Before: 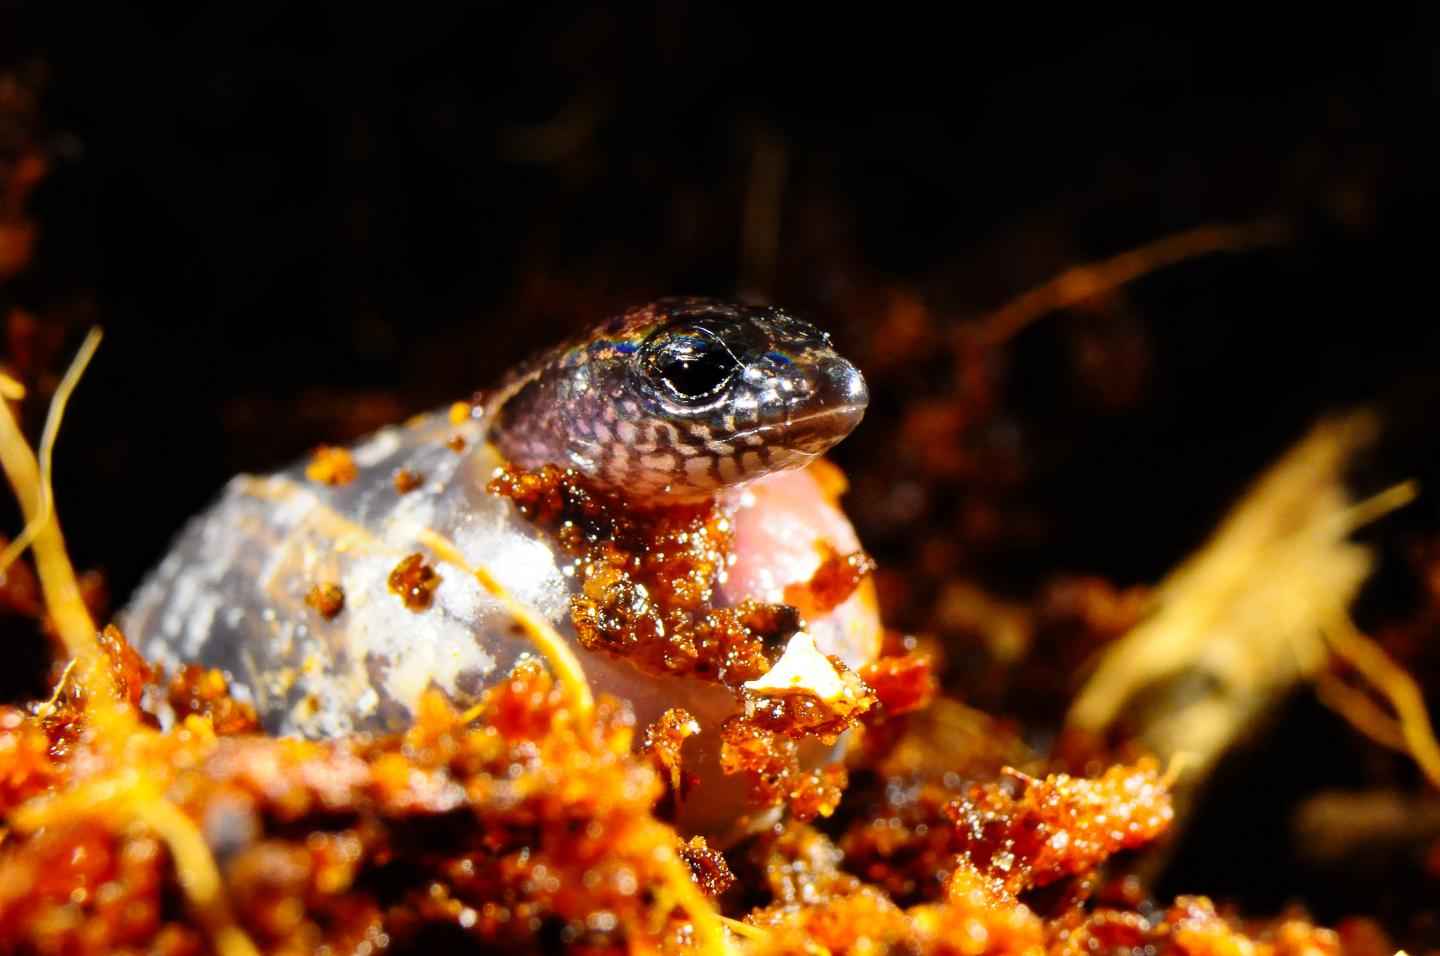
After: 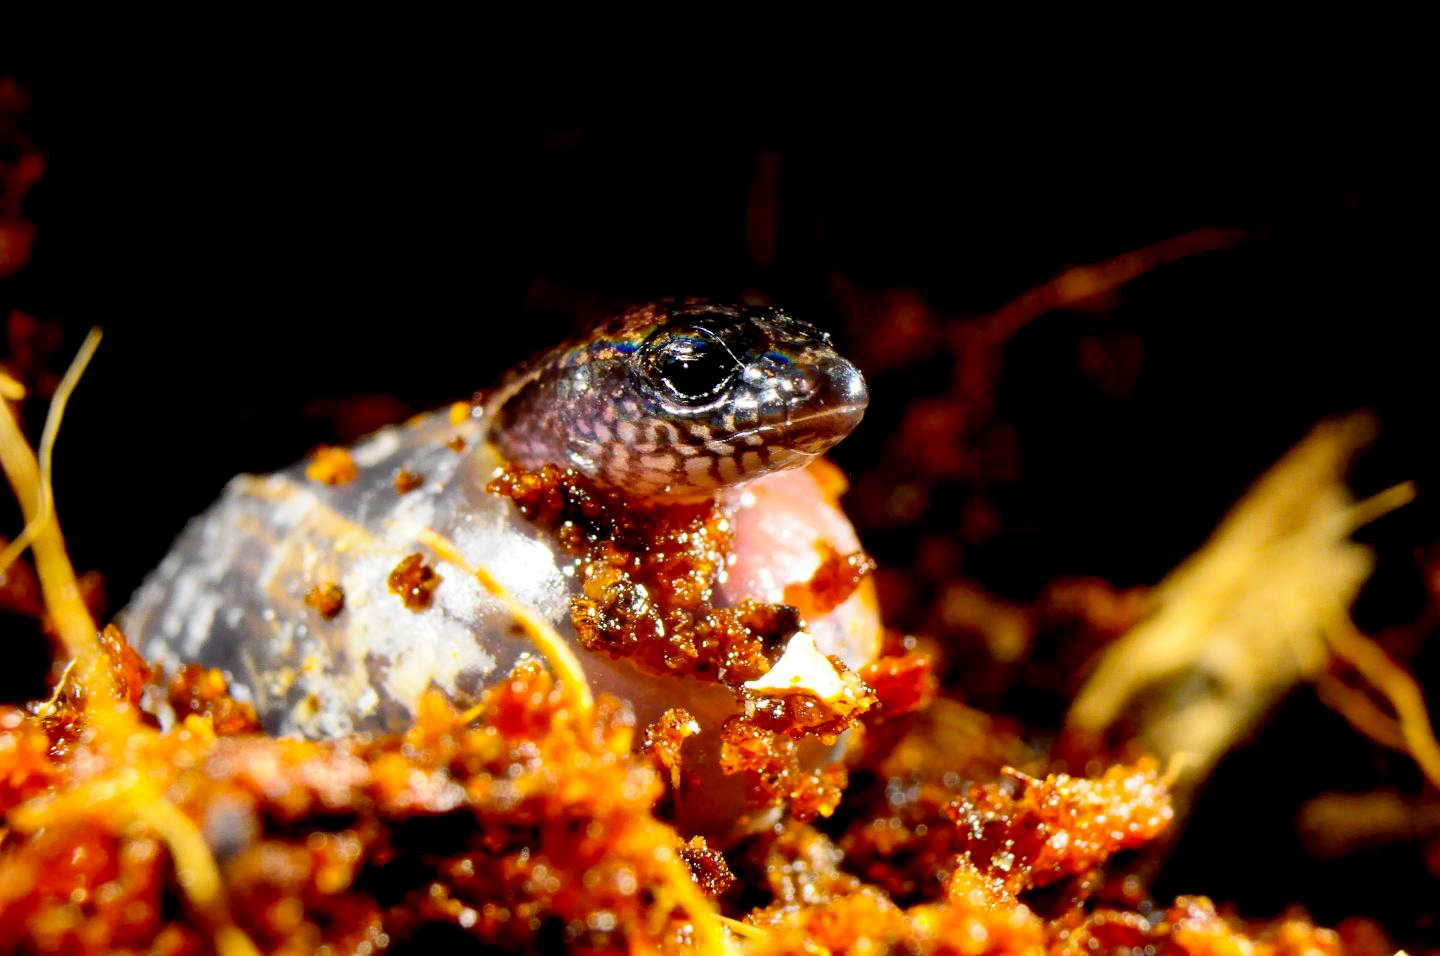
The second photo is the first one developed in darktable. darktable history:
exposure: black level correction 0.009, compensate exposure bias true, compensate highlight preservation false
